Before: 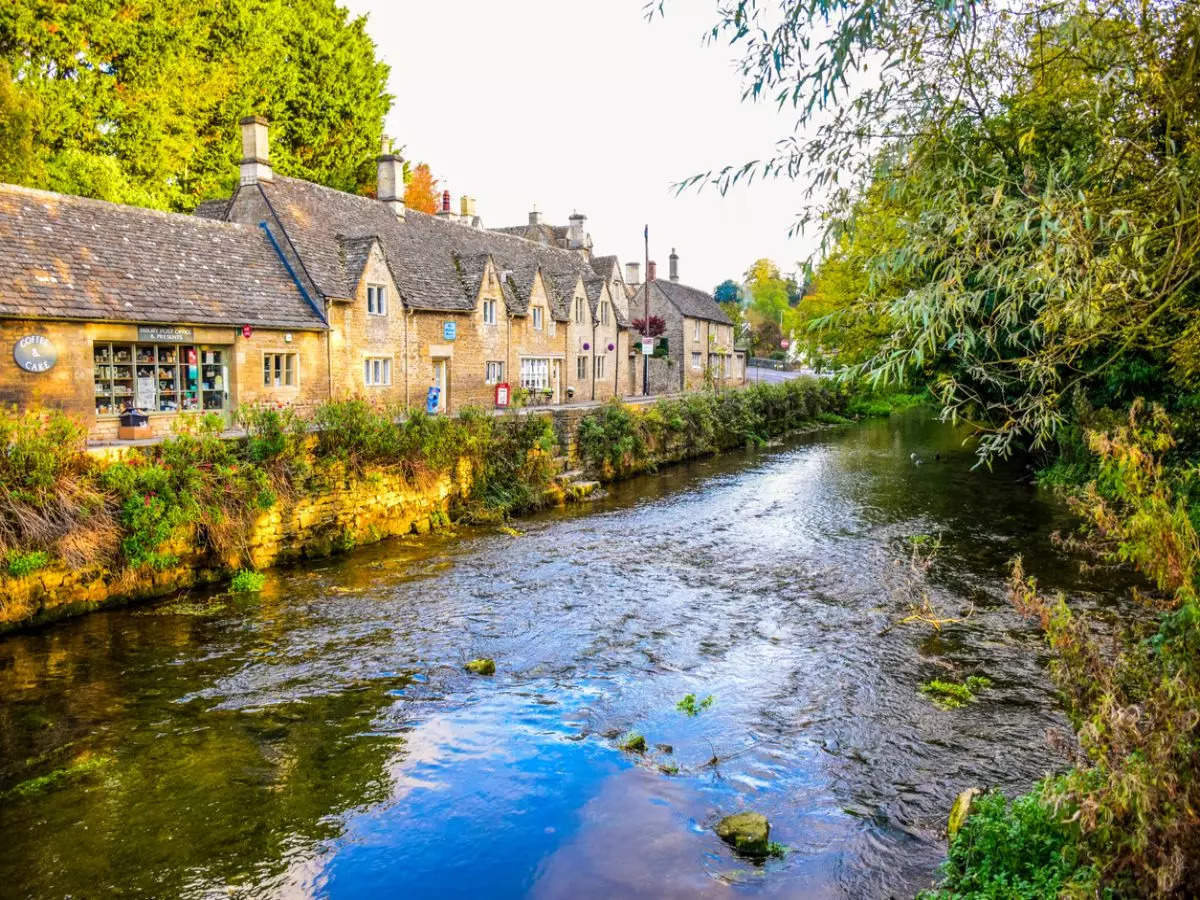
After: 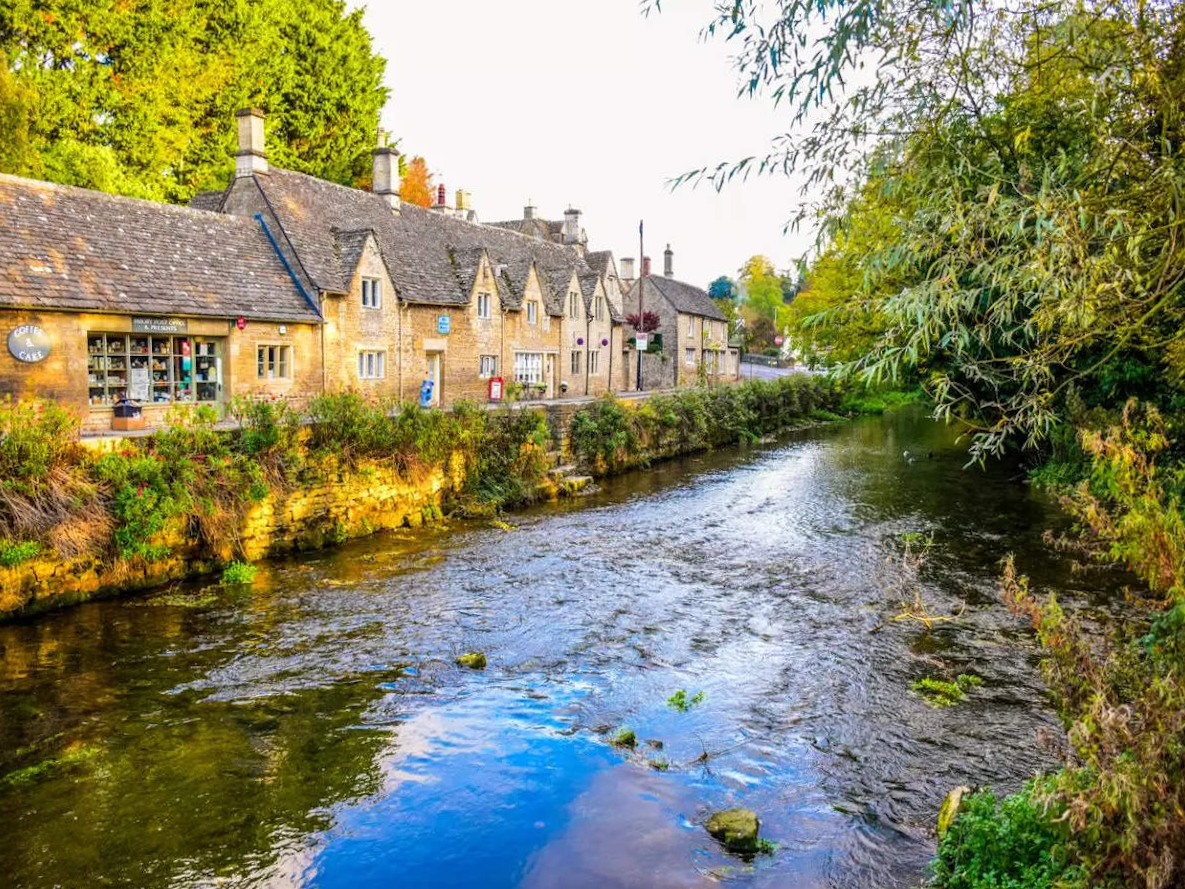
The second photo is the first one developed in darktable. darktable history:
crop and rotate: angle -0.519°
